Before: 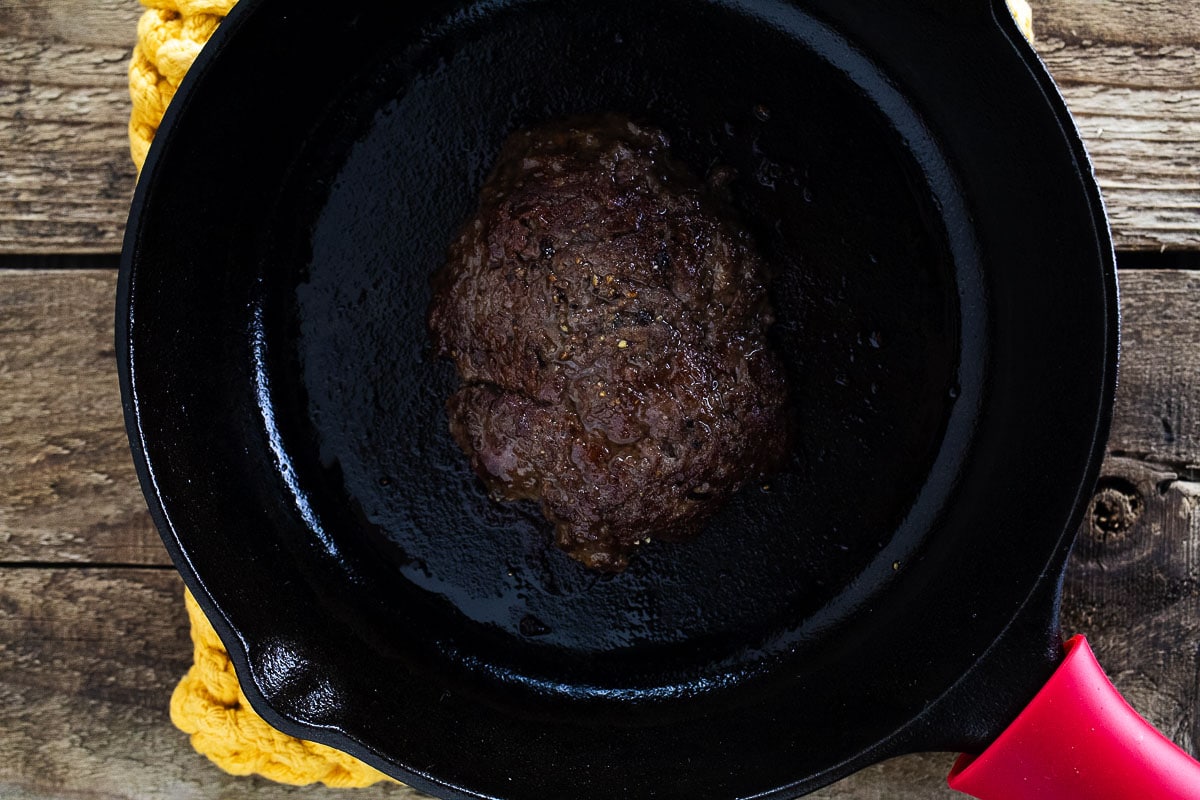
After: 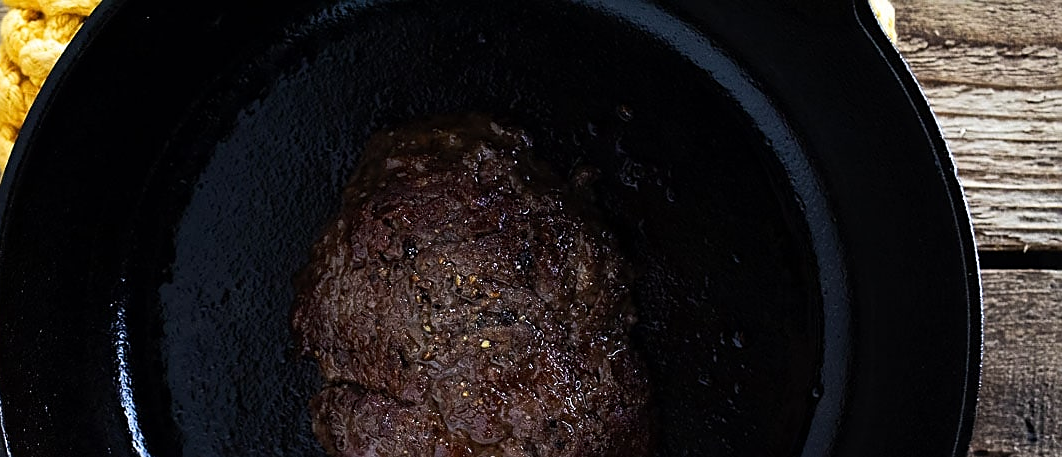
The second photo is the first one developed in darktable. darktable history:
sharpen: on, module defaults
crop and rotate: left 11.483%, bottom 42.792%
